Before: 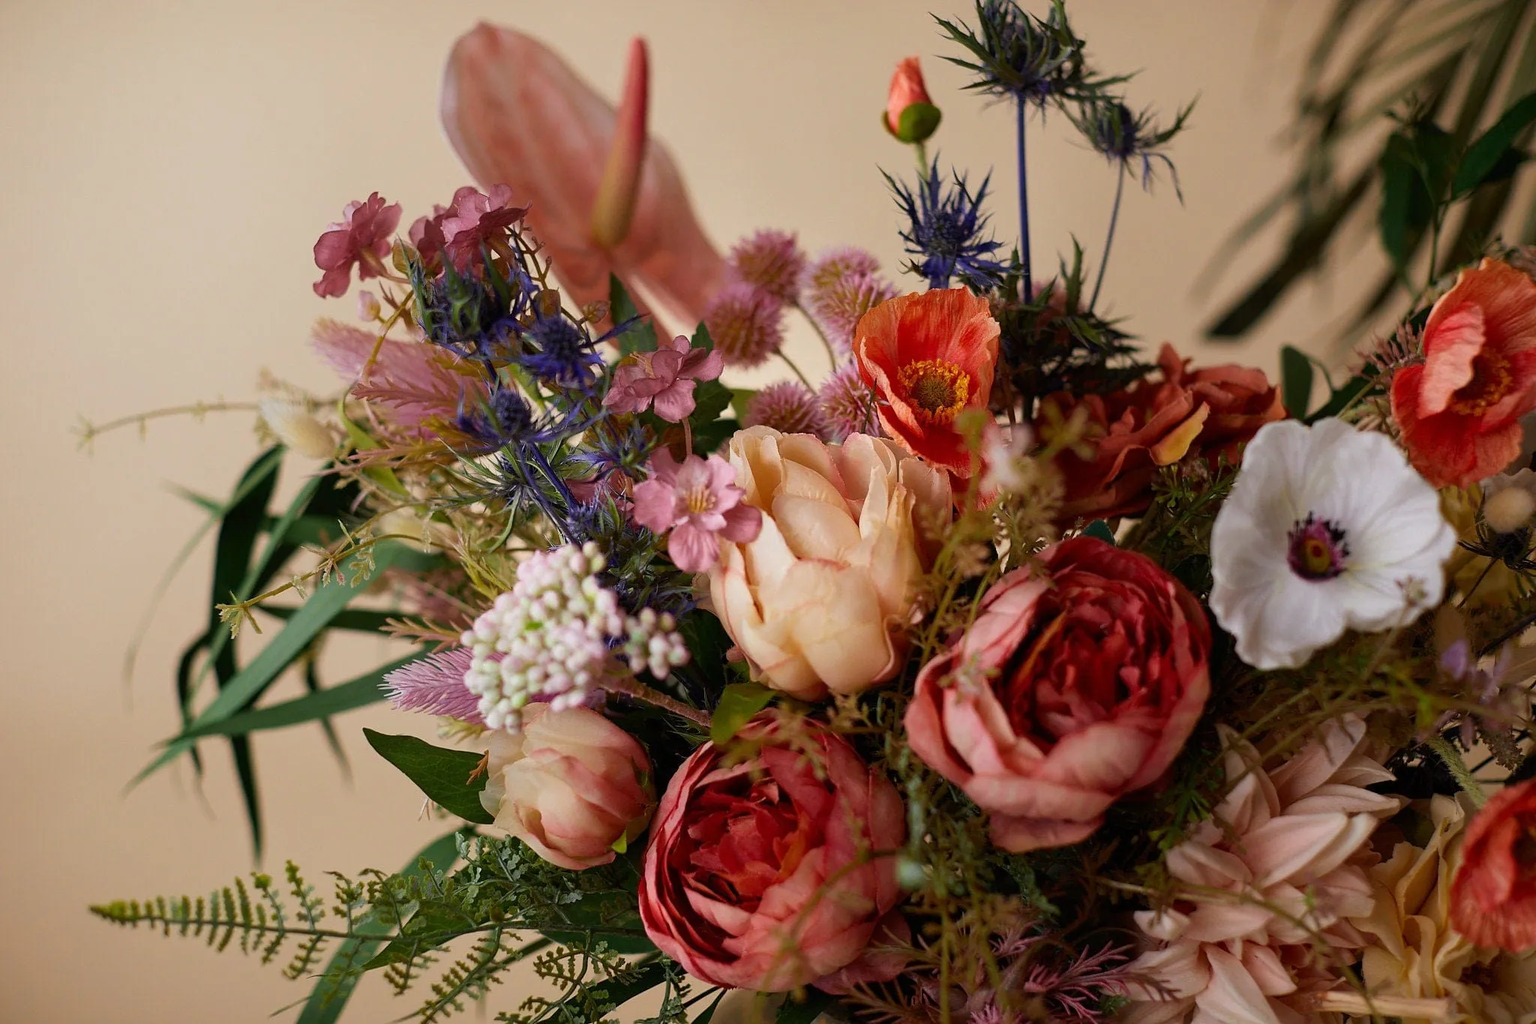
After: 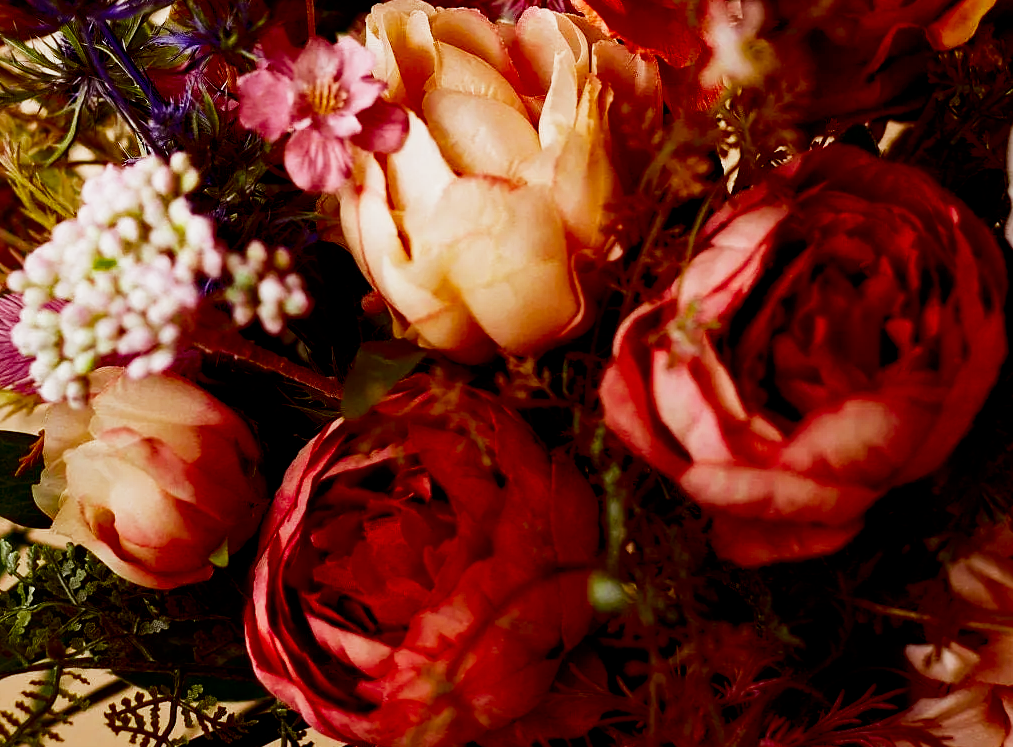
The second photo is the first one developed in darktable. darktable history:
filmic rgb: middle gray luminance 12.74%, black relative exposure -10.13 EV, white relative exposure 3.47 EV, threshold 6 EV, target black luminance 0%, hardness 5.74, latitude 44.69%, contrast 1.221, highlights saturation mix 5%, shadows ↔ highlights balance 26.78%, add noise in highlights 0, preserve chrominance no, color science v3 (2019), use custom middle-gray values true, iterations of high-quality reconstruction 0, contrast in highlights soft, enable highlight reconstruction true
contrast brightness saturation: contrast 0.13, brightness -0.24, saturation 0.14
crop: left 29.672%, top 41.786%, right 20.851%, bottom 3.487%
rgb levels: mode RGB, independent channels, levels [[0, 0.5, 1], [0, 0.521, 1], [0, 0.536, 1]]
